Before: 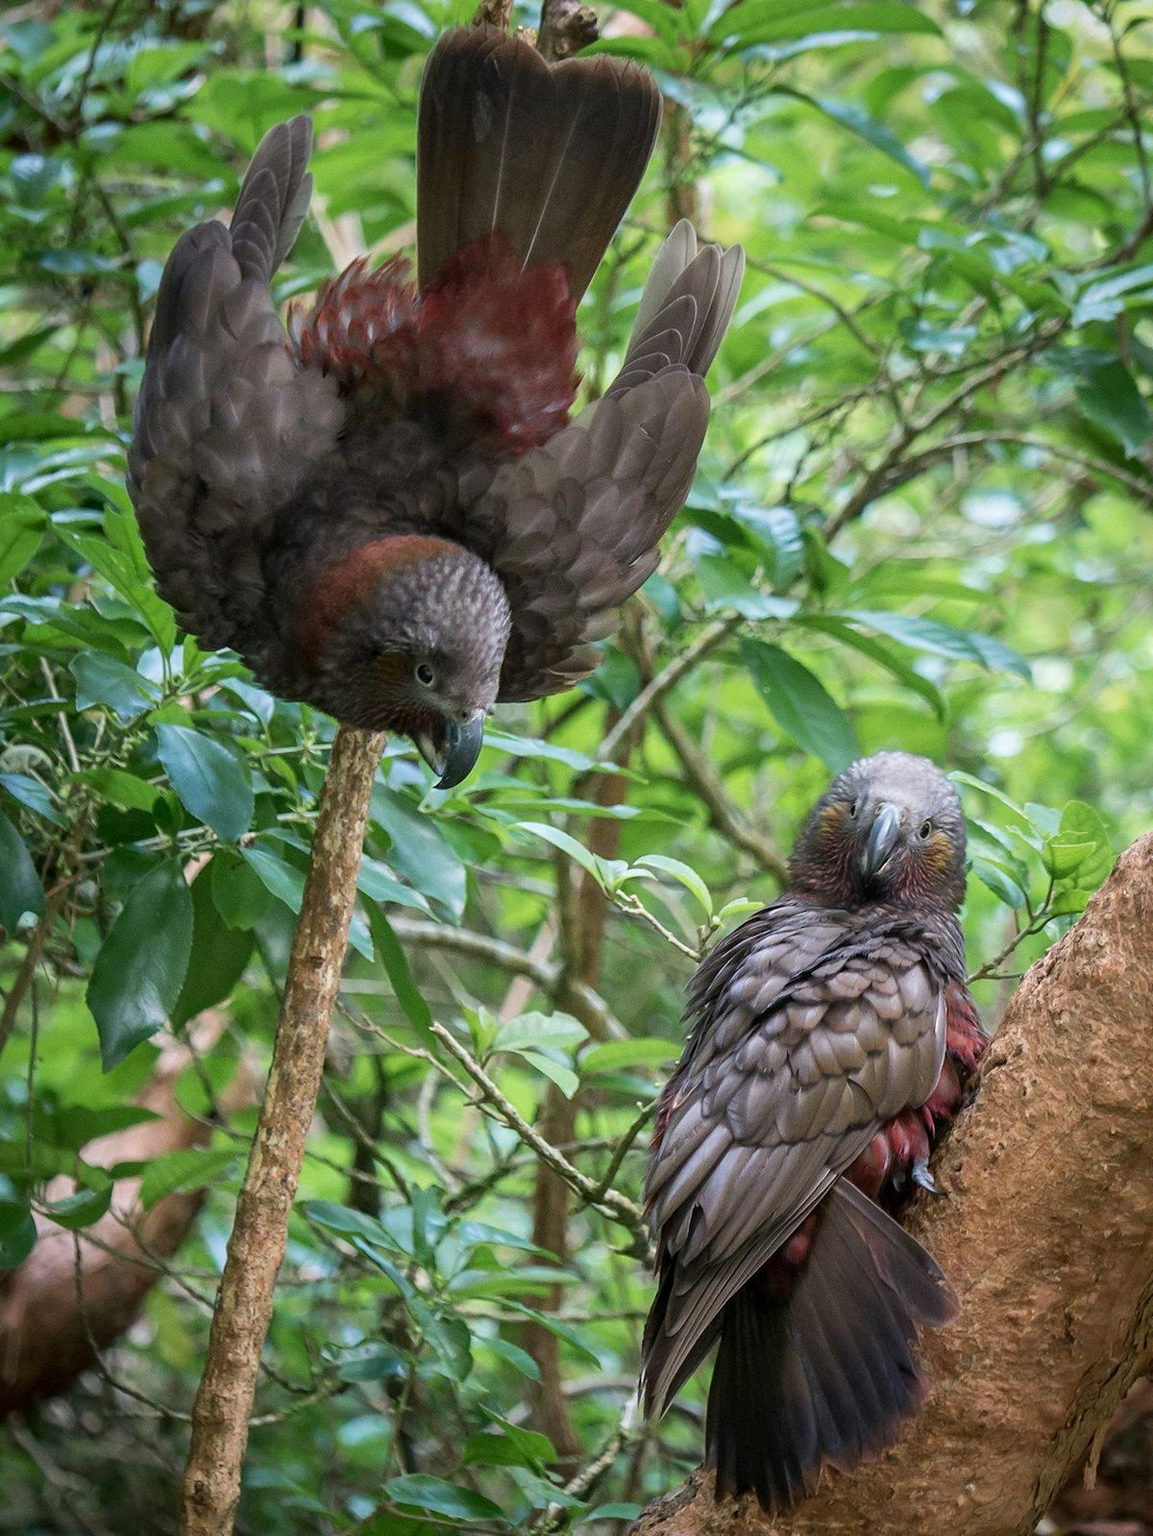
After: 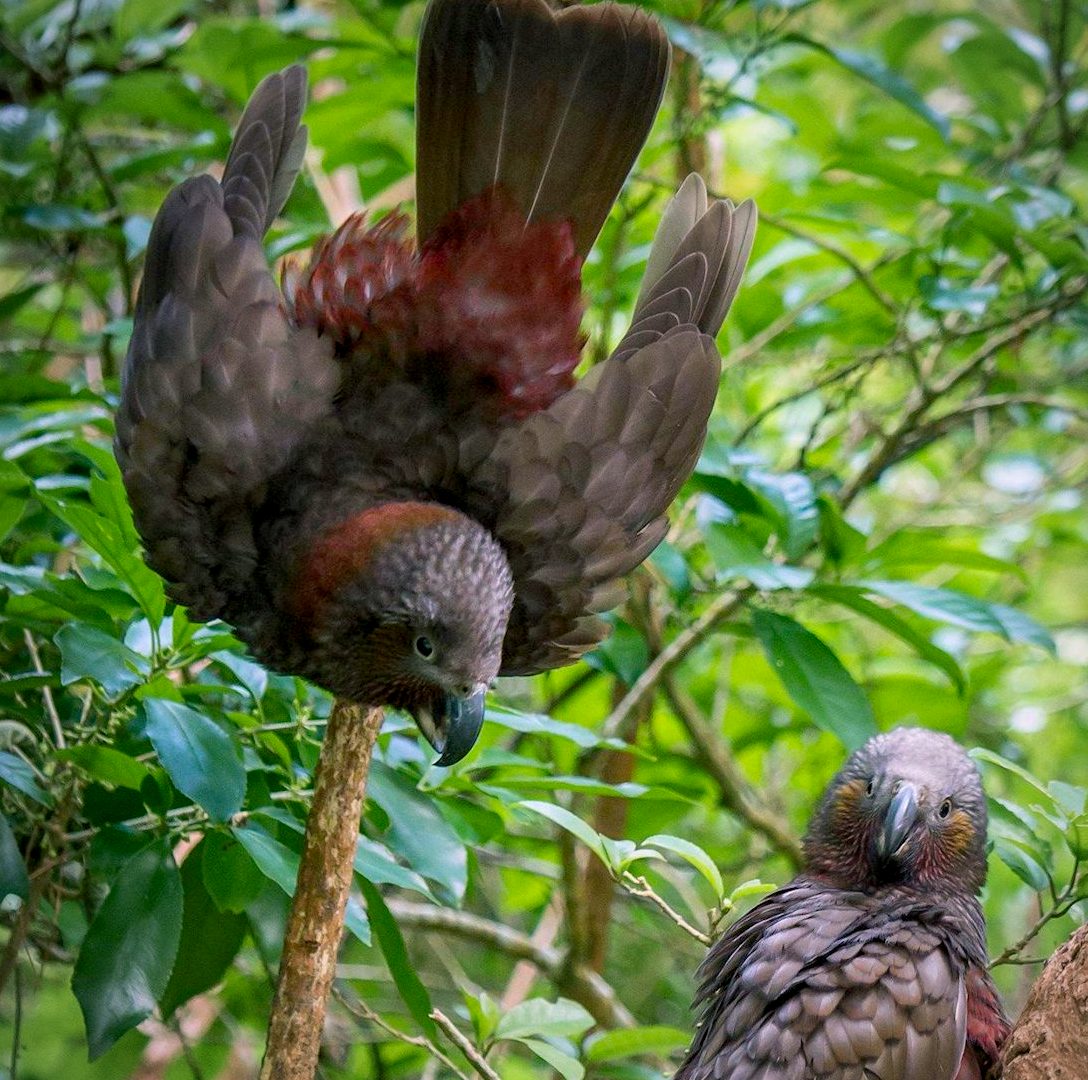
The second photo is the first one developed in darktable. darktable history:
vignetting: fall-off radius 93.87%
crop: left 1.509%, top 3.452%, right 7.696%, bottom 28.452%
color balance rgb: shadows lift › chroma 2%, shadows lift › hue 217.2°, power › chroma 0.25%, power › hue 60°, highlights gain › chroma 1.5%, highlights gain › hue 309.6°, global offset › luminance -0.5%, perceptual saturation grading › global saturation 15%, global vibrance 20%
color correction: highlights a* 0.816, highlights b* 2.78, saturation 1.1
